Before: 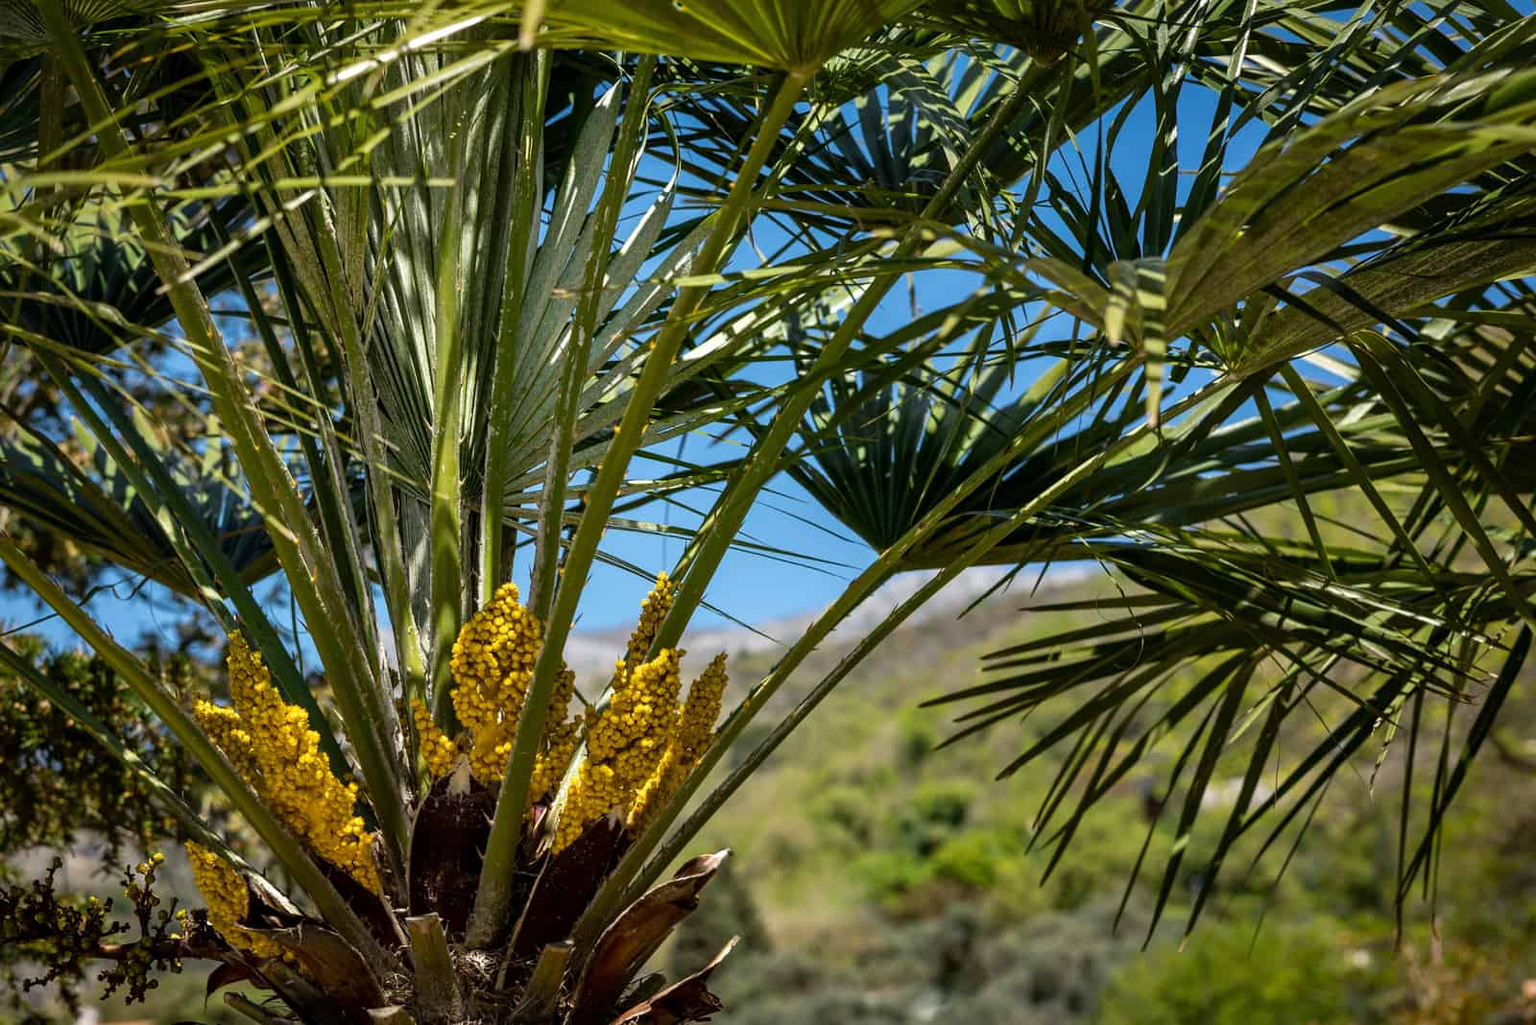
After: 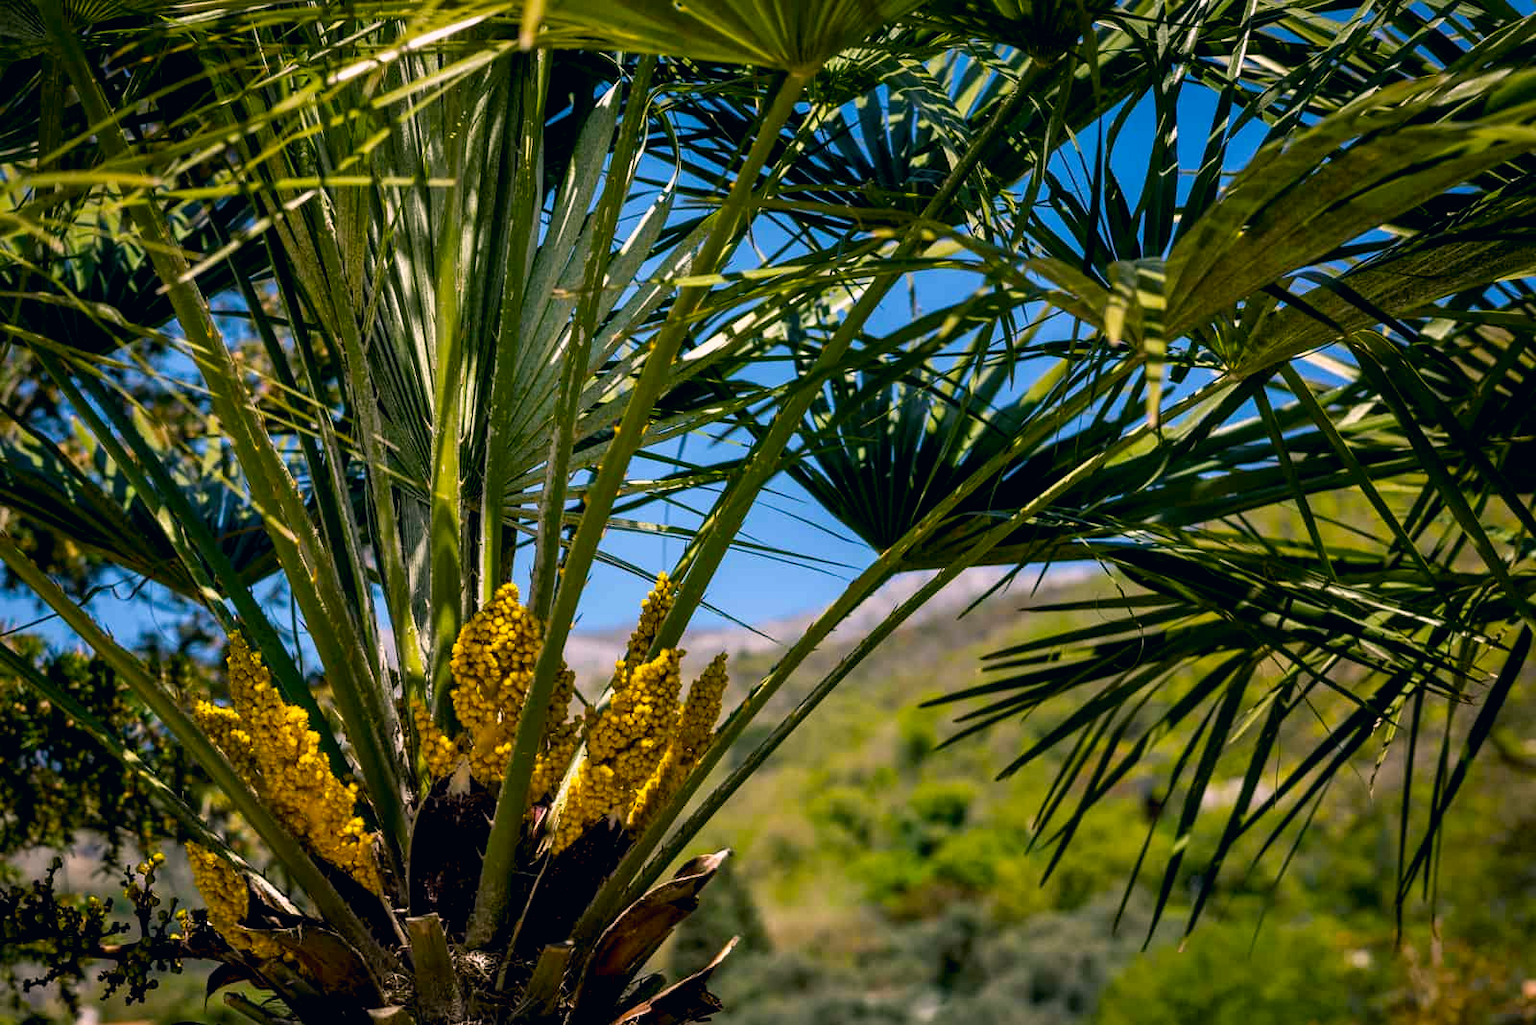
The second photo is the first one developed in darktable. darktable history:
color balance rgb: shadows lift › chroma 2%, shadows lift › hue 217.2°, power › chroma 0.25%, power › hue 60°, highlights gain › chroma 1.5%, highlights gain › hue 309.6°, global offset › luminance -0.5%, perceptual saturation grading › global saturation 15%, global vibrance 20%
contrast brightness saturation: contrast 0.03, brightness -0.04
color correction: highlights a* 5.38, highlights b* 5.3, shadows a* -4.26, shadows b* -5.11
